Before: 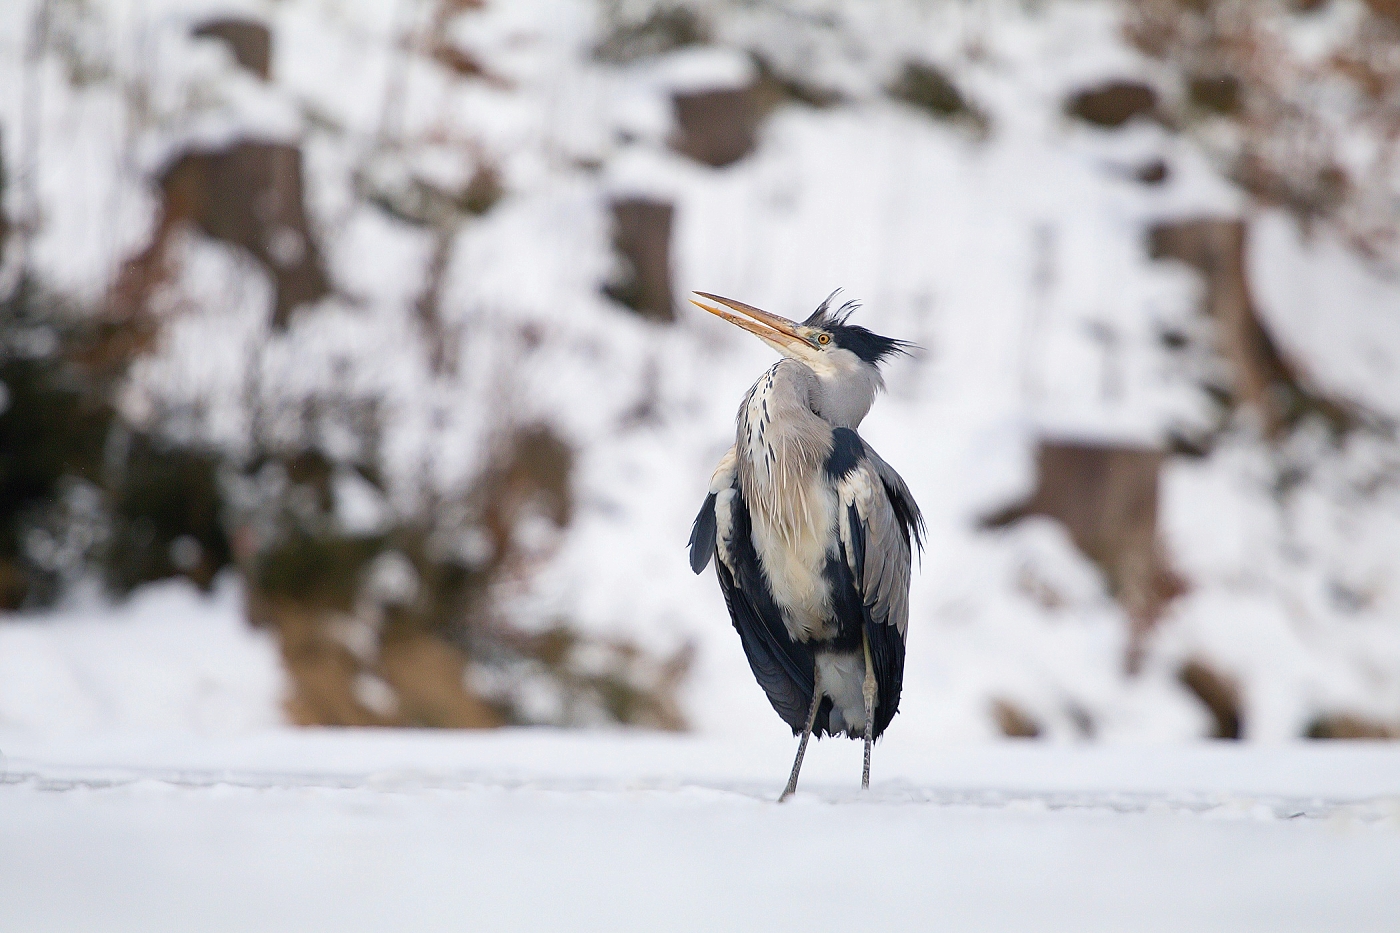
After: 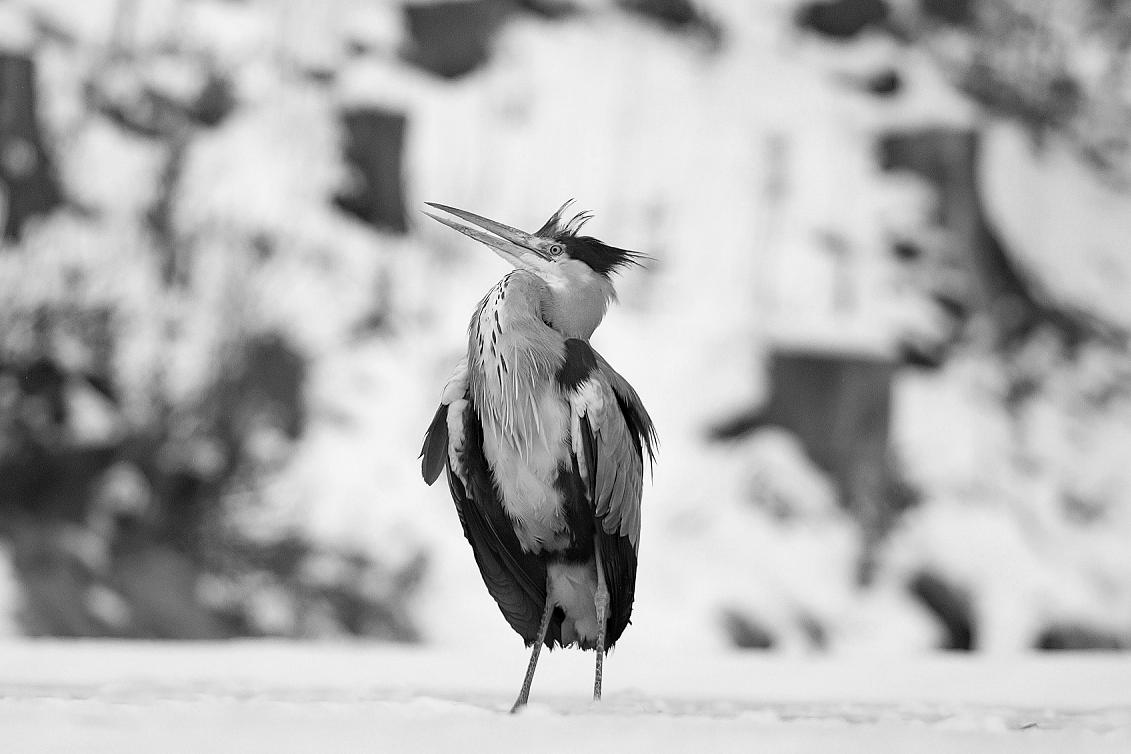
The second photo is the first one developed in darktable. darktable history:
haze removal: compatibility mode true, adaptive false
color contrast: green-magenta contrast 0, blue-yellow contrast 0
contrast brightness saturation: contrast 0.04, saturation 0.07
crop: left 19.159%, top 9.58%, bottom 9.58%
